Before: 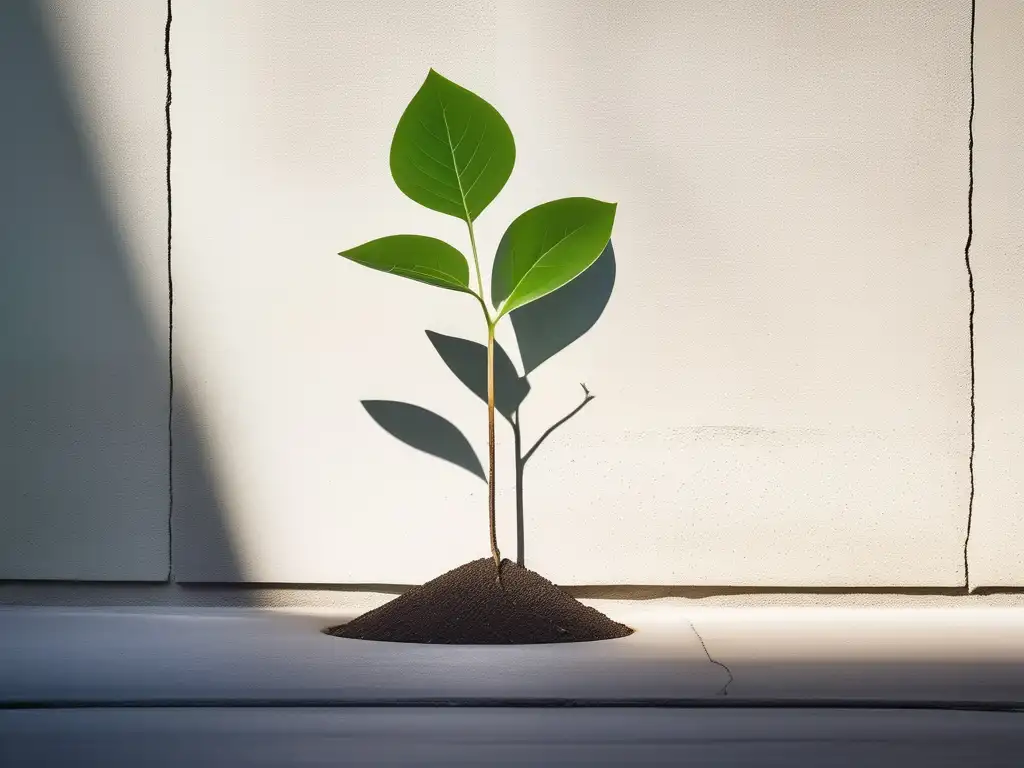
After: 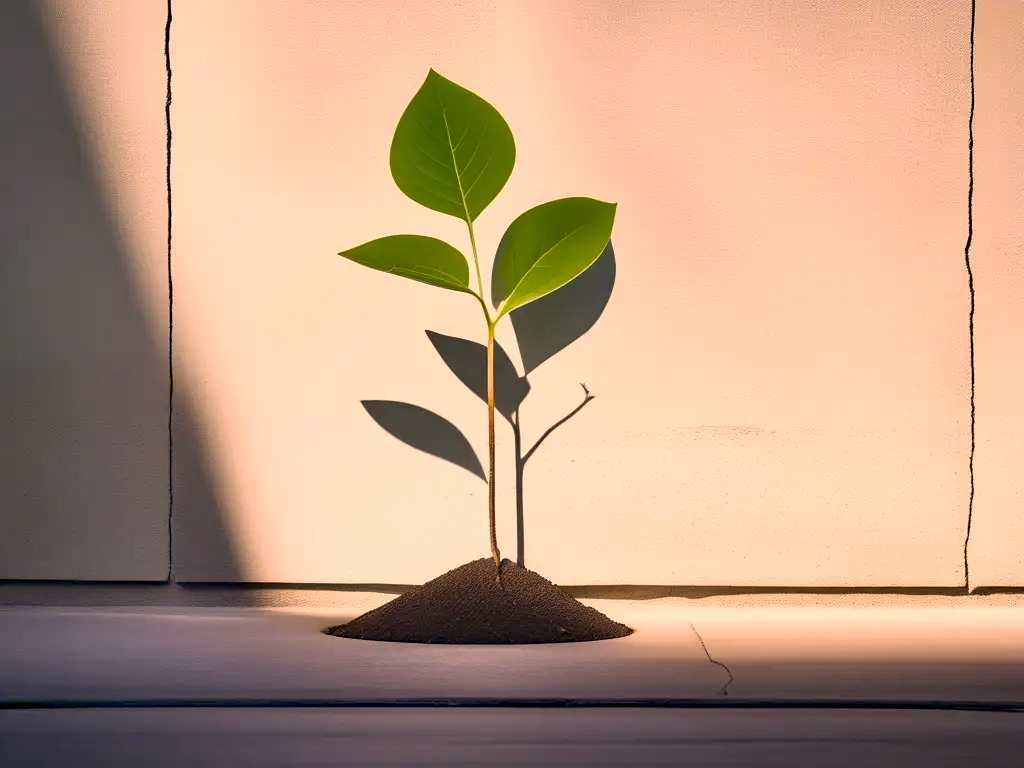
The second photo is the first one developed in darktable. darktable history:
haze removal: compatibility mode true, adaptive false
color correction: highlights a* 21.88, highlights b* 22.25
